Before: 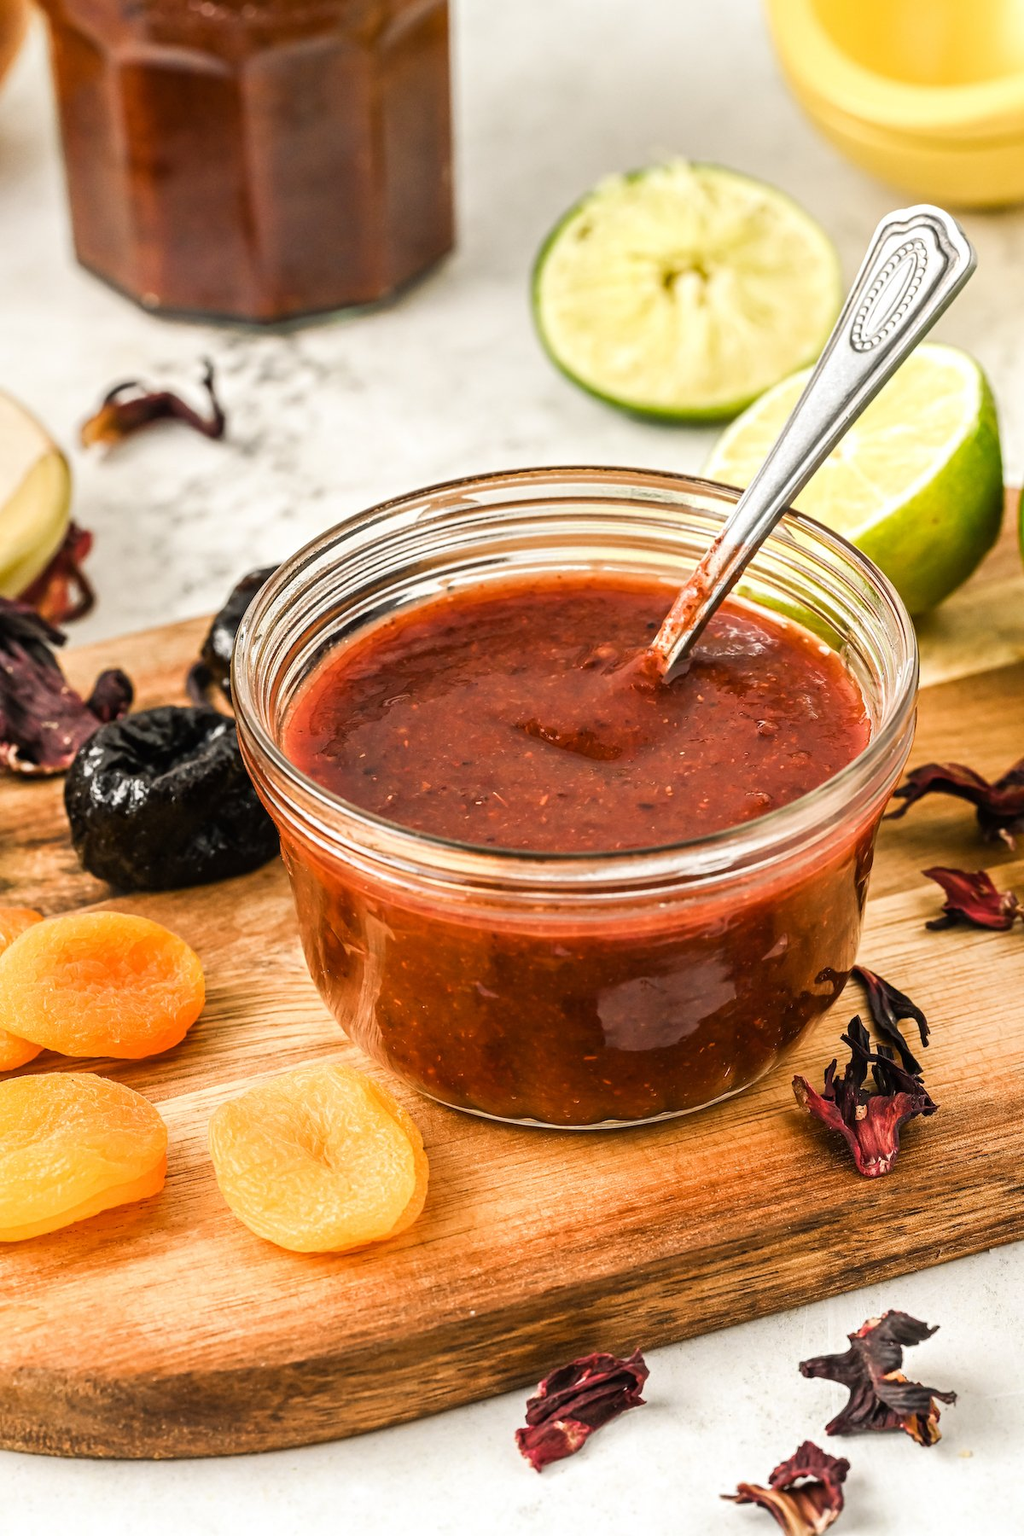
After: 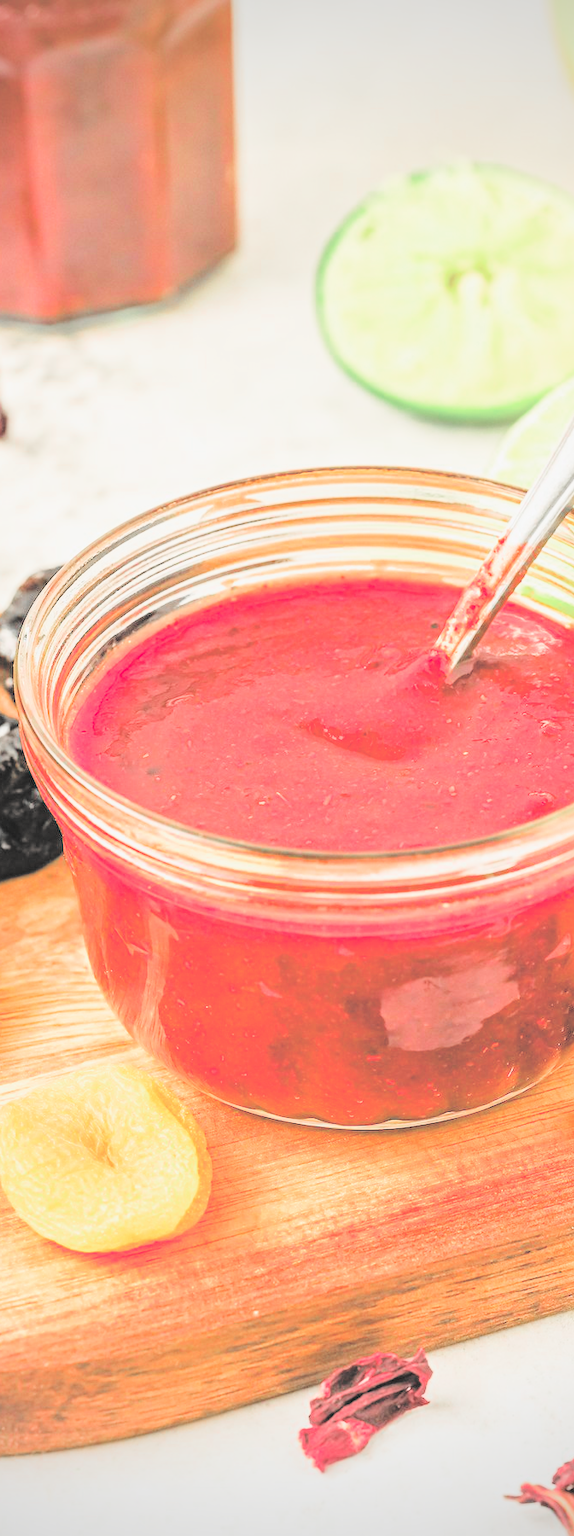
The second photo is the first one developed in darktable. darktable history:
contrast brightness saturation: brightness 0.988
color zones: curves: ch0 [(0, 0.466) (0.128, 0.466) (0.25, 0.5) (0.375, 0.456) (0.5, 0.5) (0.625, 0.5) (0.737, 0.652) (0.875, 0.5)]; ch1 [(0, 0.603) (0.125, 0.618) (0.261, 0.348) (0.372, 0.353) (0.497, 0.363) (0.611, 0.45) (0.731, 0.427) (0.875, 0.518) (0.998, 0.652)]; ch2 [(0, 0.559) (0.125, 0.451) (0.253, 0.564) (0.37, 0.578) (0.5, 0.466) (0.625, 0.471) (0.731, 0.471) (0.88, 0.485)], mix 22.02%
crop: left 21.237%, right 22.672%
haze removal: compatibility mode true, adaptive false
exposure: black level correction 0, exposure 0.696 EV, compensate highlight preservation false
filmic rgb: black relative exposure -7.65 EV, white relative exposure 4.56 EV, hardness 3.61, contrast 0.987
vignetting: on, module defaults
